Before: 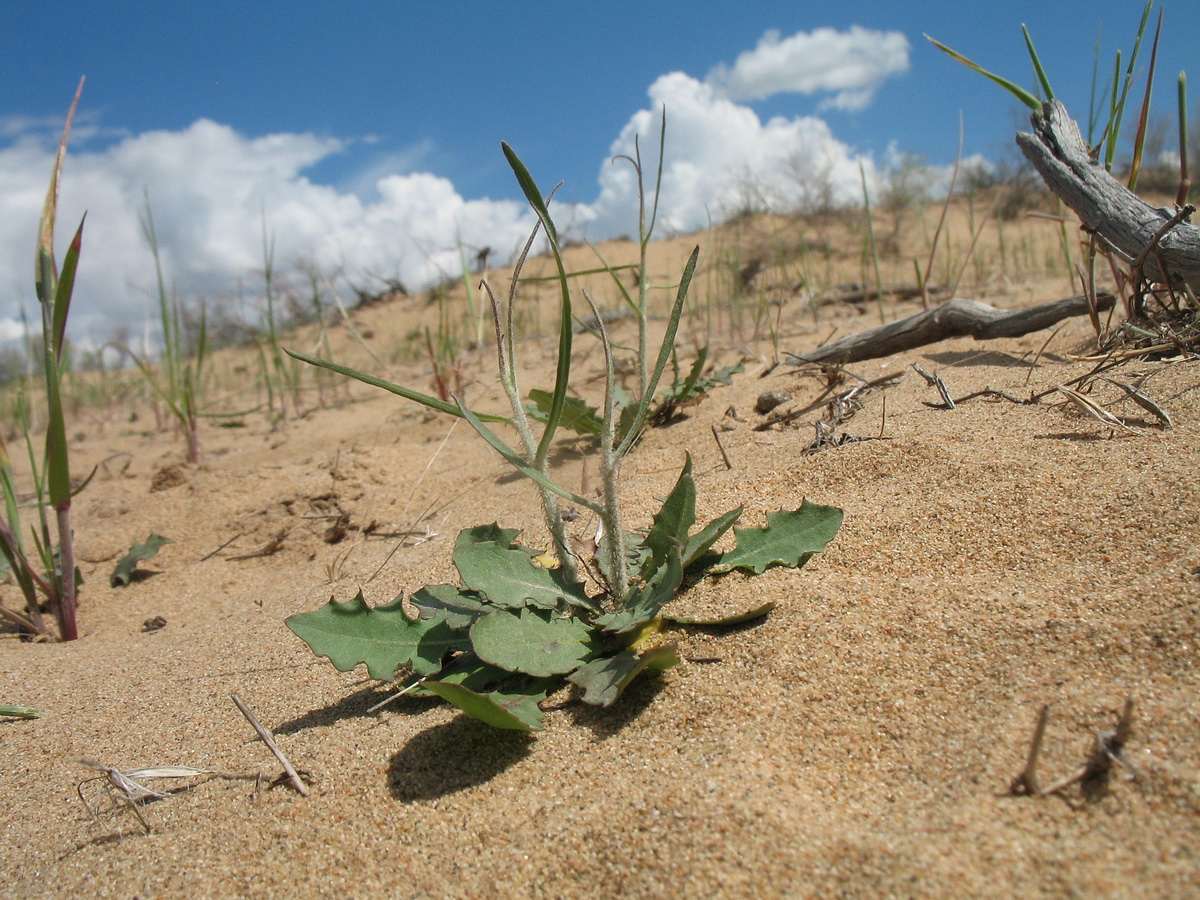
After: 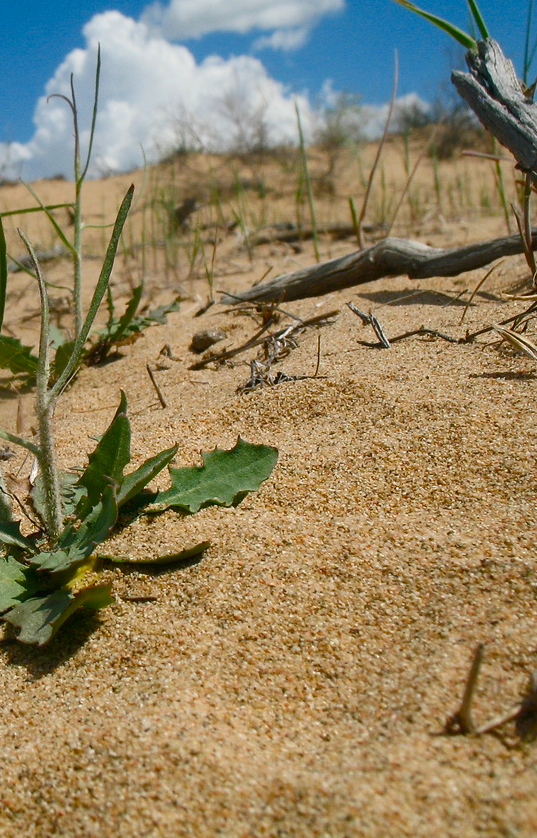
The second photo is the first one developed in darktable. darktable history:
color balance rgb: shadows lift › chroma 2.035%, shadows lift › hue 216.79°, perceptual saturation grading › global saturation 34.758%, perceptual saturation grading › highlights -29.821%, perceptual saturation grading › shadows 35.179%
crop: left 47.161%, top 6.82%, right 8.085%
tone curve: curves: ch0 [(0, 0) (0.003, 0.006) (0.011, 0.01) (0.025, 0.017) (0.044, 0.029) (0.069, 0.043) (0.1, 0.064) (0.136, 0.091) (0.177, 0.128) (0.224, 0.162) (0.277, 0.206) (0.335, 0.258) (0.399, 0.324) (0.468, 0.404) (0.543, 0.499) (0.623, 0.595) (0.709, 0.693) (0.801, 0.786) (0.898, 0.883) (1, 1)], color space Lab, independent channels, preserve colors none
